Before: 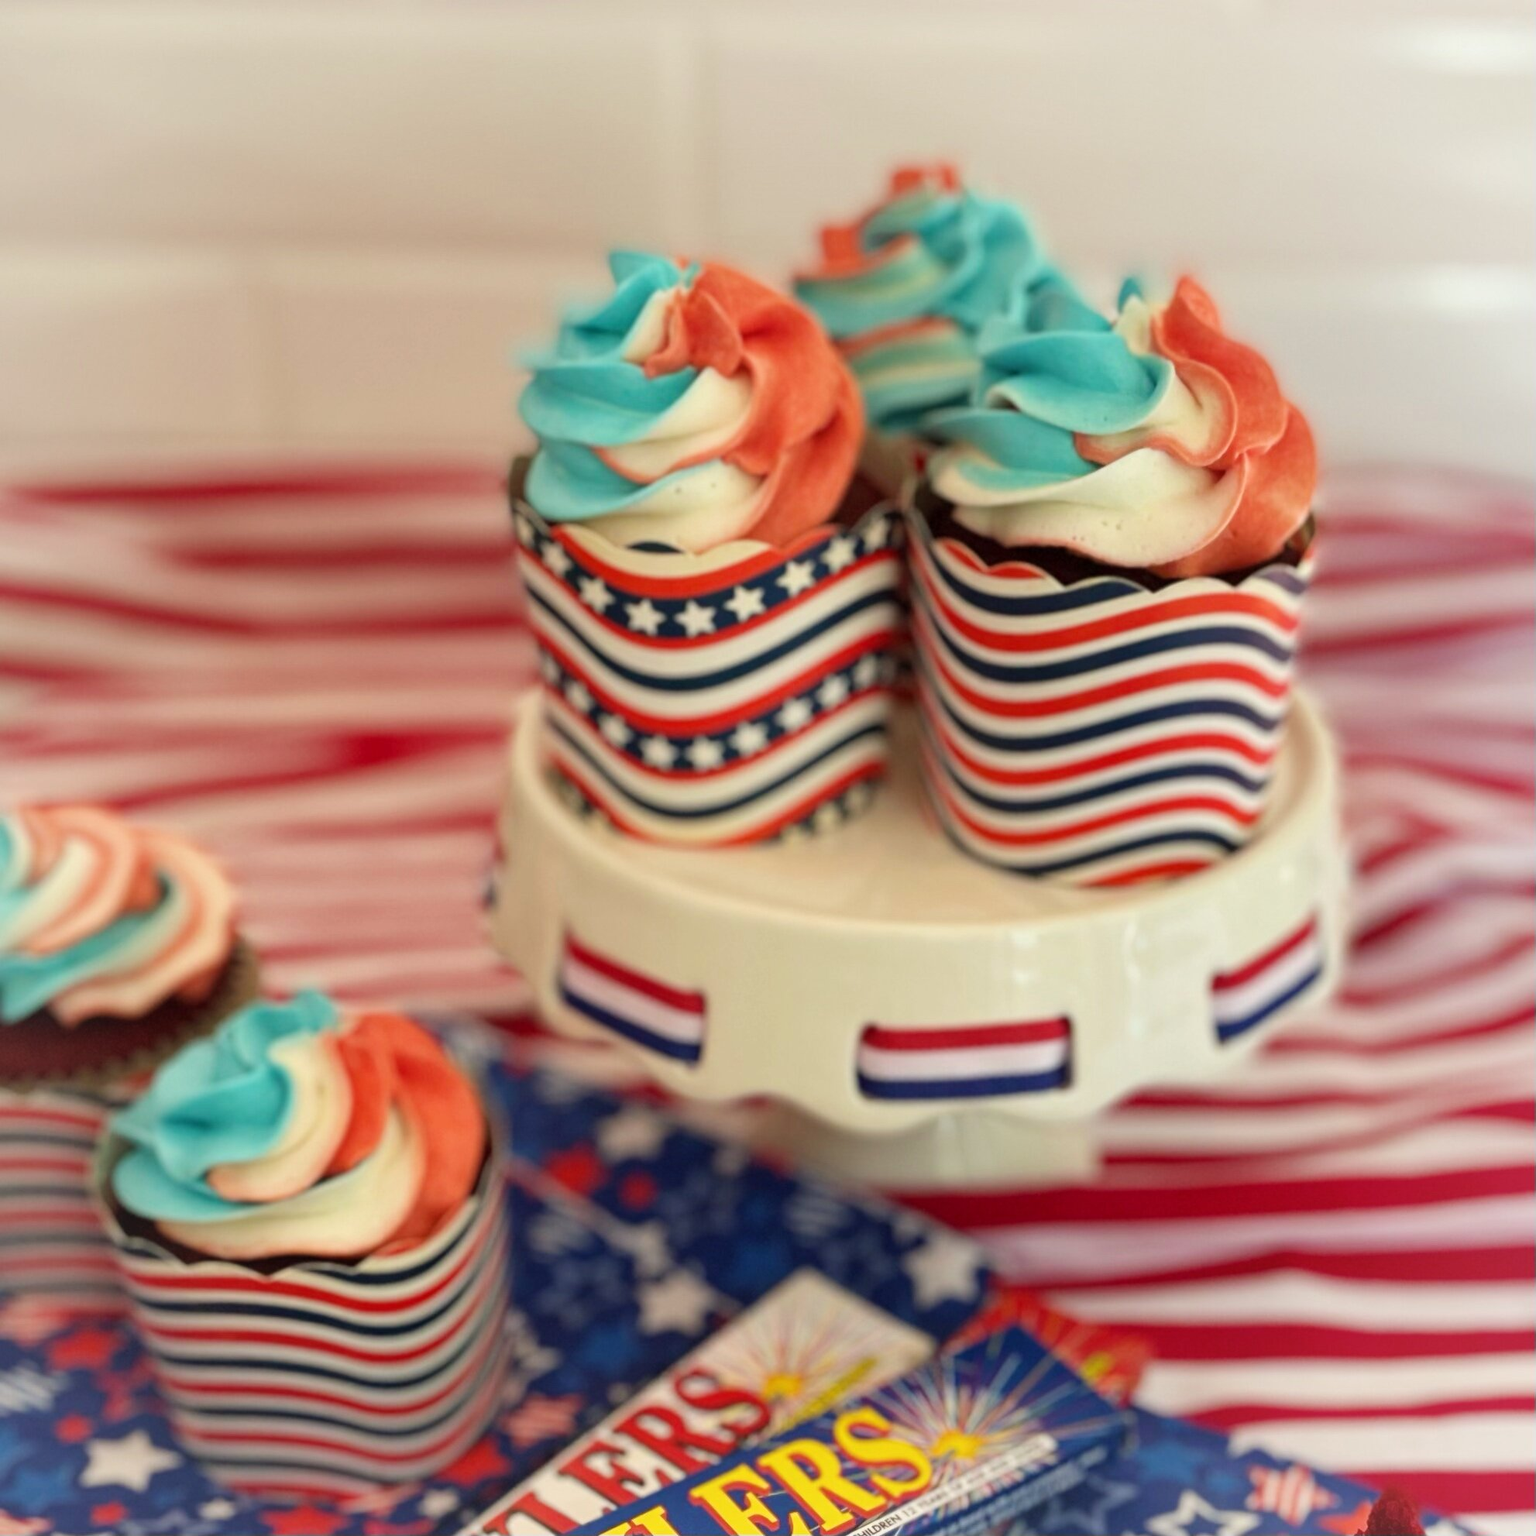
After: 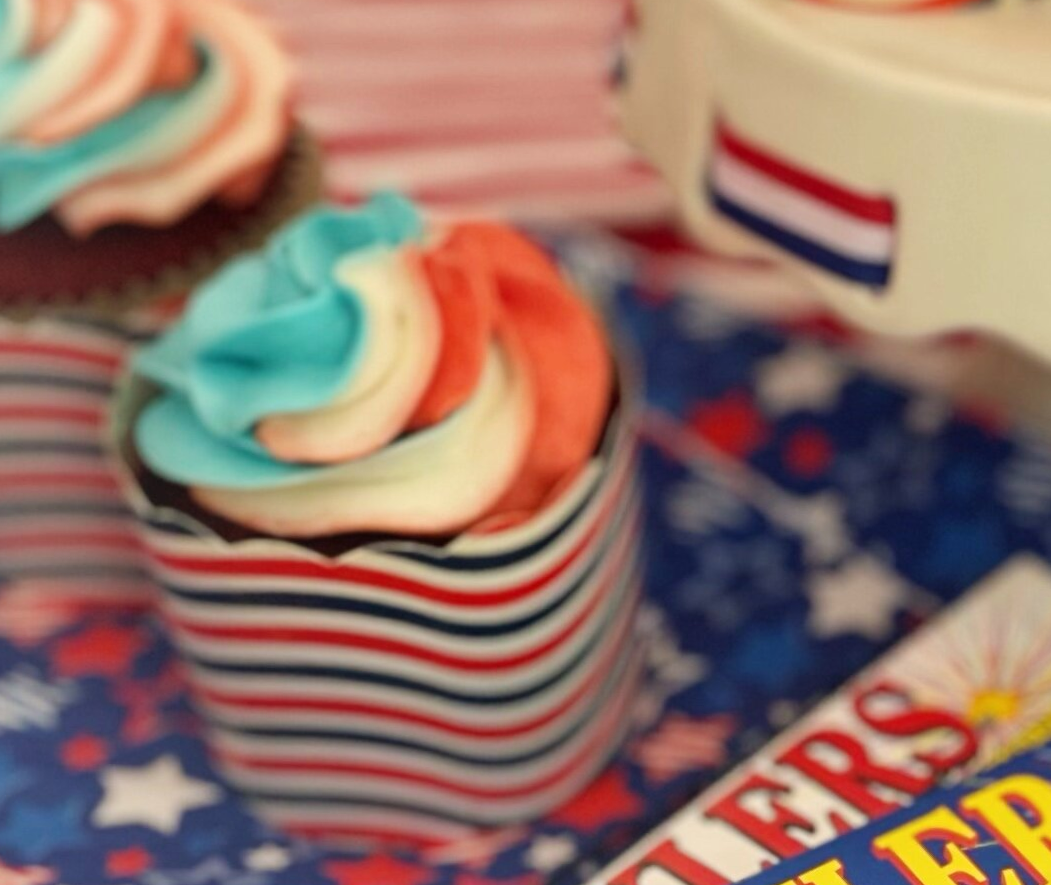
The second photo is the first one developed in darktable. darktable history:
crop and rotate: top 54.778%, right 46.61%, bottom 0.159%
rotate and perspective: rotation 0.192°, lens shift (horizontal) -0.015, crop left 0.005, crop right 0.996, crop top 0.006, crop bottom 0.99
